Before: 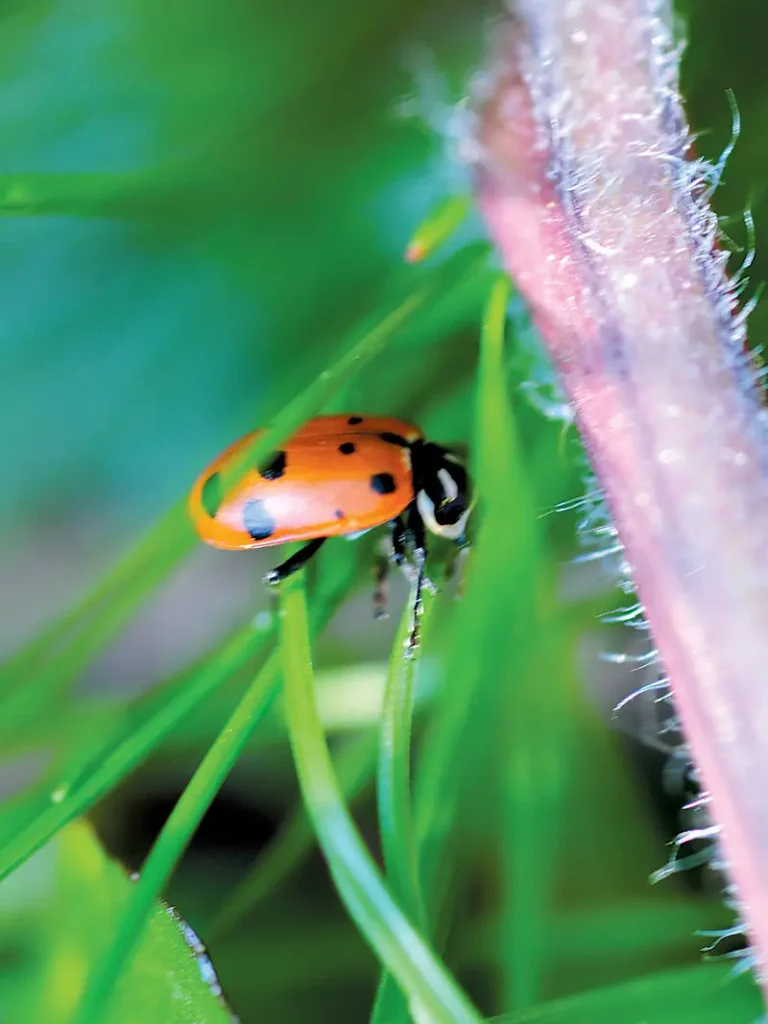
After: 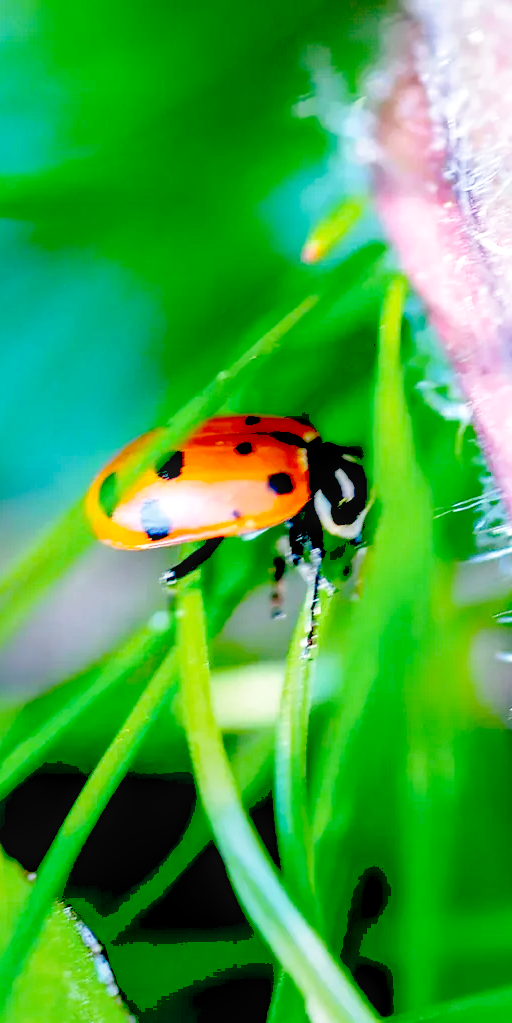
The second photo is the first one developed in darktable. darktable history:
contrast brightness saturation: contrast 0.05, brightness 0.06, saturation 0.01
exposure: black level correction 0.046, exposure -0.228 EV, compensate highlight preservation false
local contrast: on, module defaults
rgb curve: curves: ch0 [(0, 0) (0.072, 0.166) (0.217, 0.293) (0.414, 0.42) (1, 1)], compensate middle gray true, preserve colors basic power
crop and rotate: left 13.537%, right 19.796%
white balance: emerald 1
base curve: curves: ch0 [(0, 0) (0.028, 0.03) (0.121, 0.232) (0.46, 0.748) (0.859, 0.968) (1, 1)], preserve colors none
